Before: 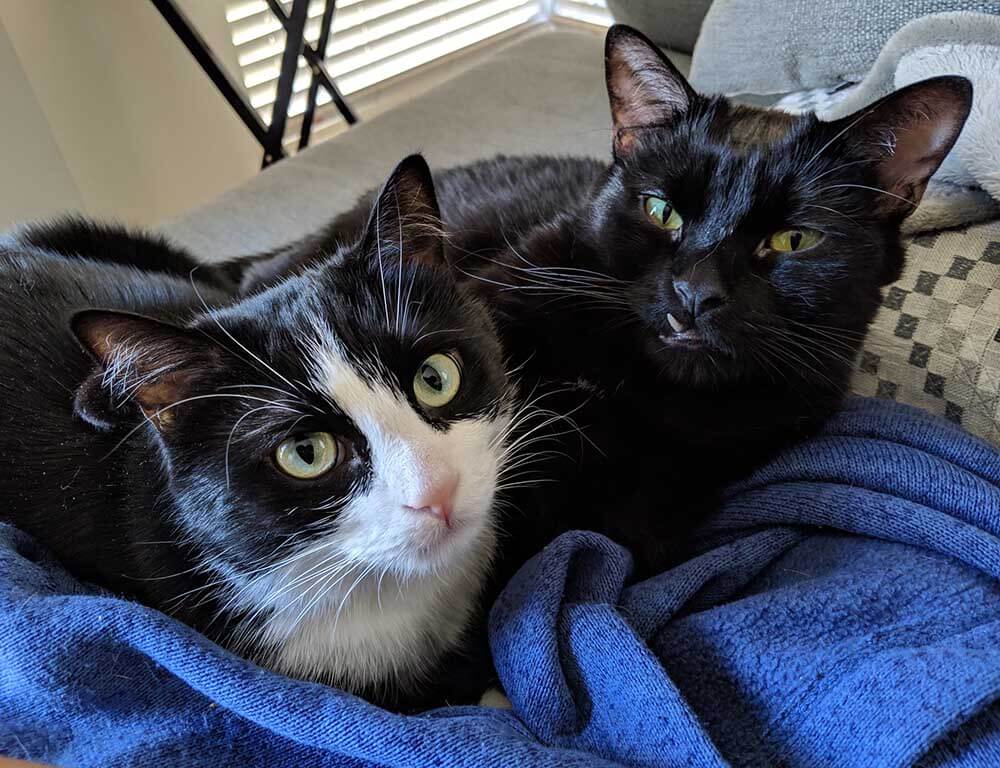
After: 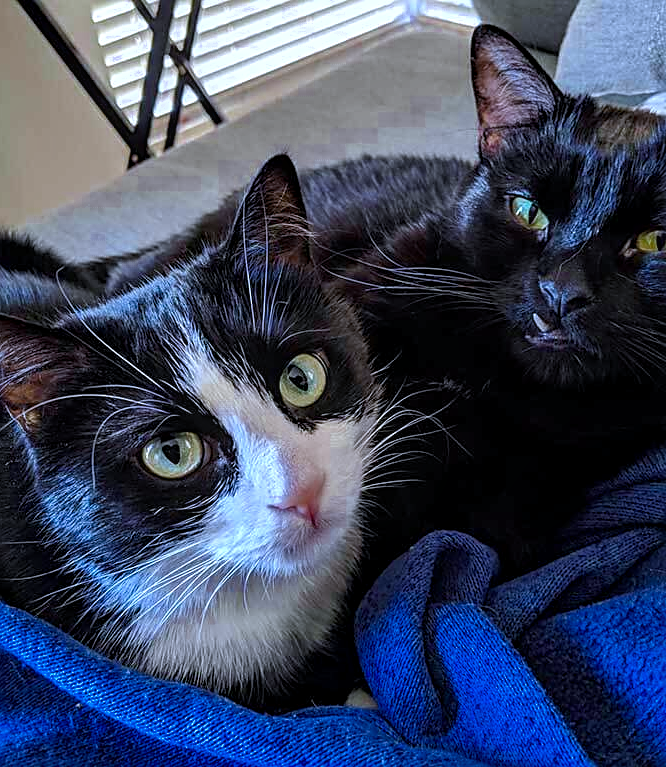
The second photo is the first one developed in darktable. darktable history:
crop and rotate: left 13.409%, right 19.924%
color calibration: illuminant as shot in camera, x 0.37, y 0.382, temperature 4313.32 K
sharpen: on, module defaults
local contrast: on, module defaults
color zones: curves: ch0 [(0.27, 0.396) (0.563, 0.504) (0.75, 0.5) (0.787, 0.307)]
color balance rgb: perceptual saturation grading › global saturation 25%, global vibrance 20%
